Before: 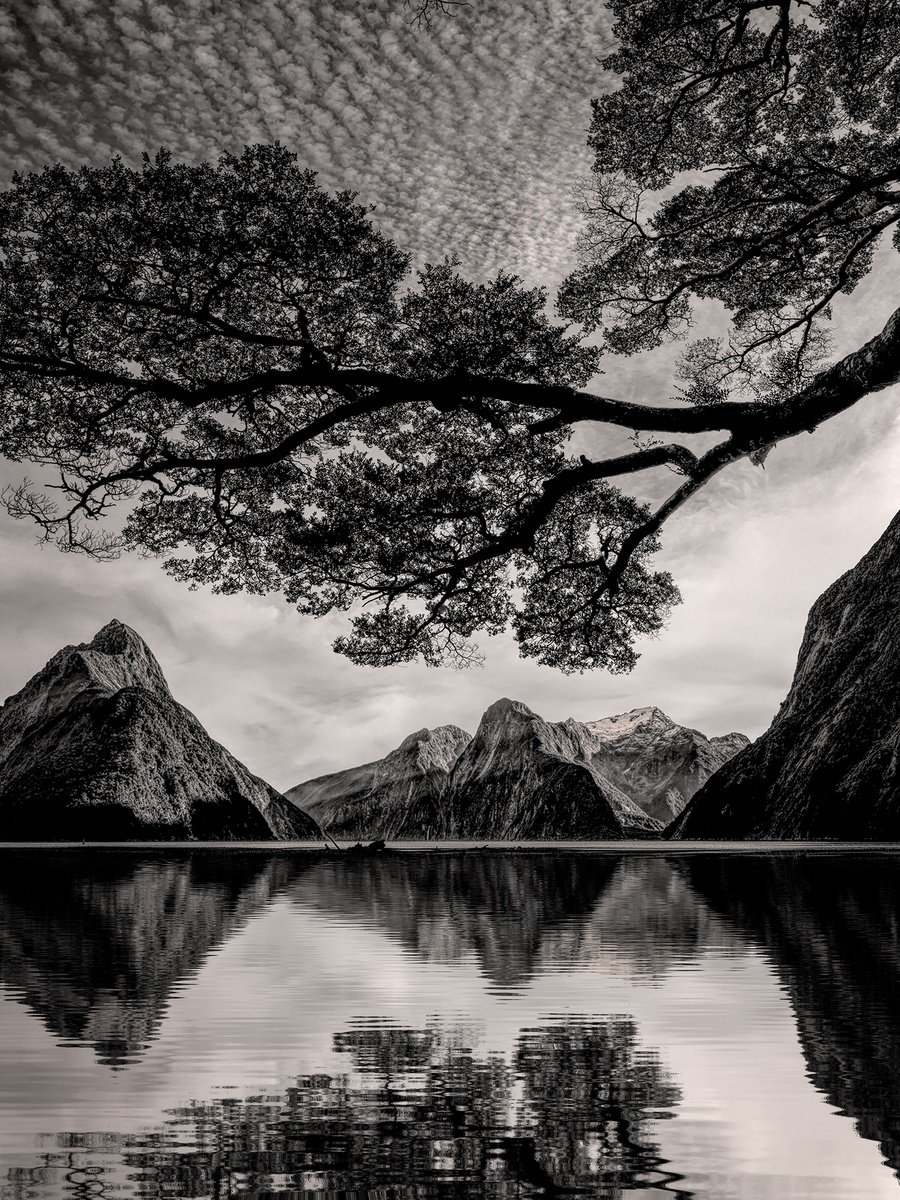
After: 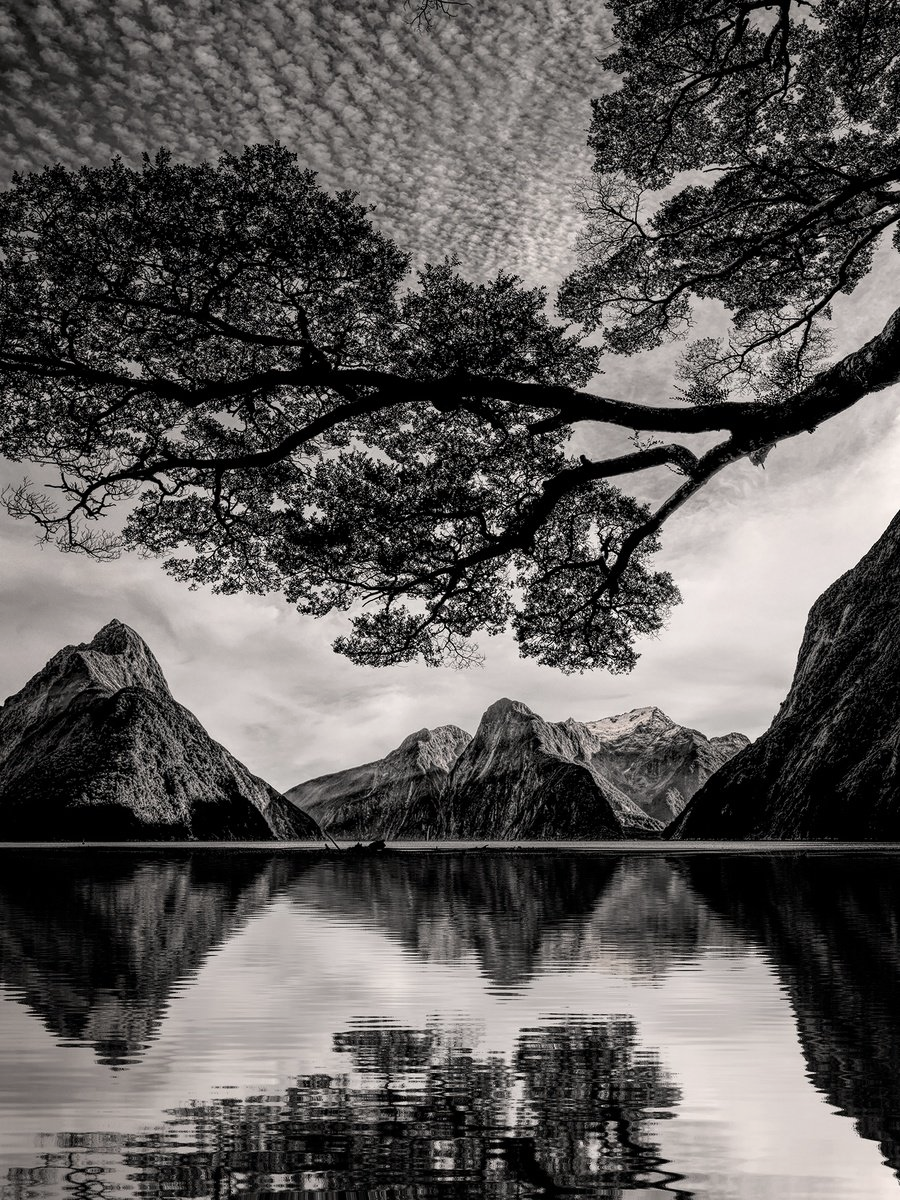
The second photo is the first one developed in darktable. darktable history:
contrast brightness saturation: contrast 0.112, saturation -0.151
